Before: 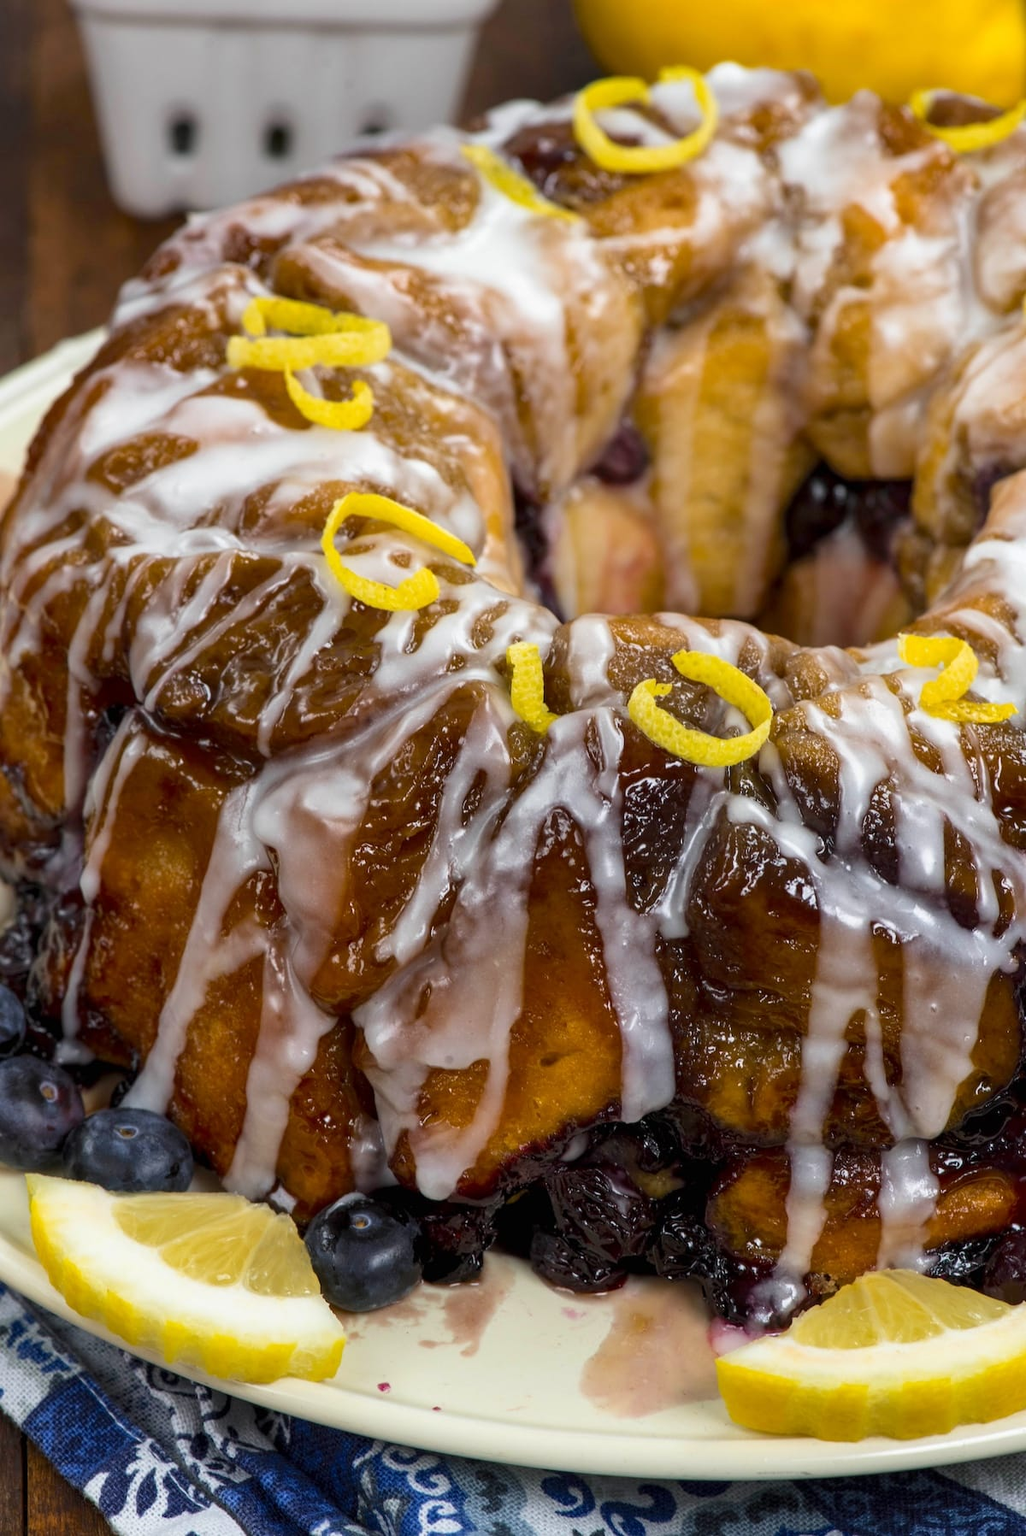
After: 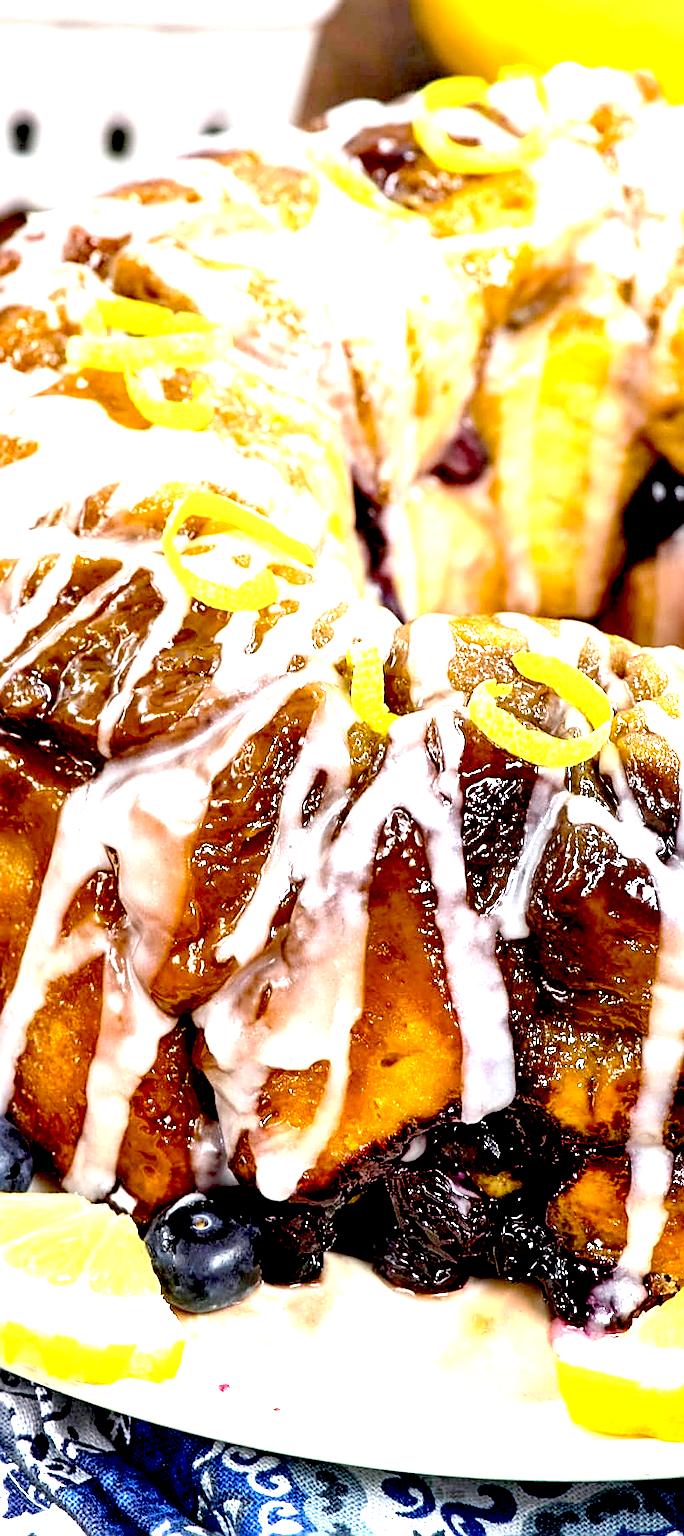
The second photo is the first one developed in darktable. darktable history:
crop and rotate: left 15.611%, right 17.717%
exposure: black level correction 0.016, exposure 1.796 EV, compensate exposure bias true, compensate highlight preservation false
tone equalizer: mask exposure compensation -0.499 EV
shadows and highlights: radius 111.16, shadows 51.15, white point adjustment 8.98, highlights -3.07, soften with gaussian
sharpen: on, module defaults
